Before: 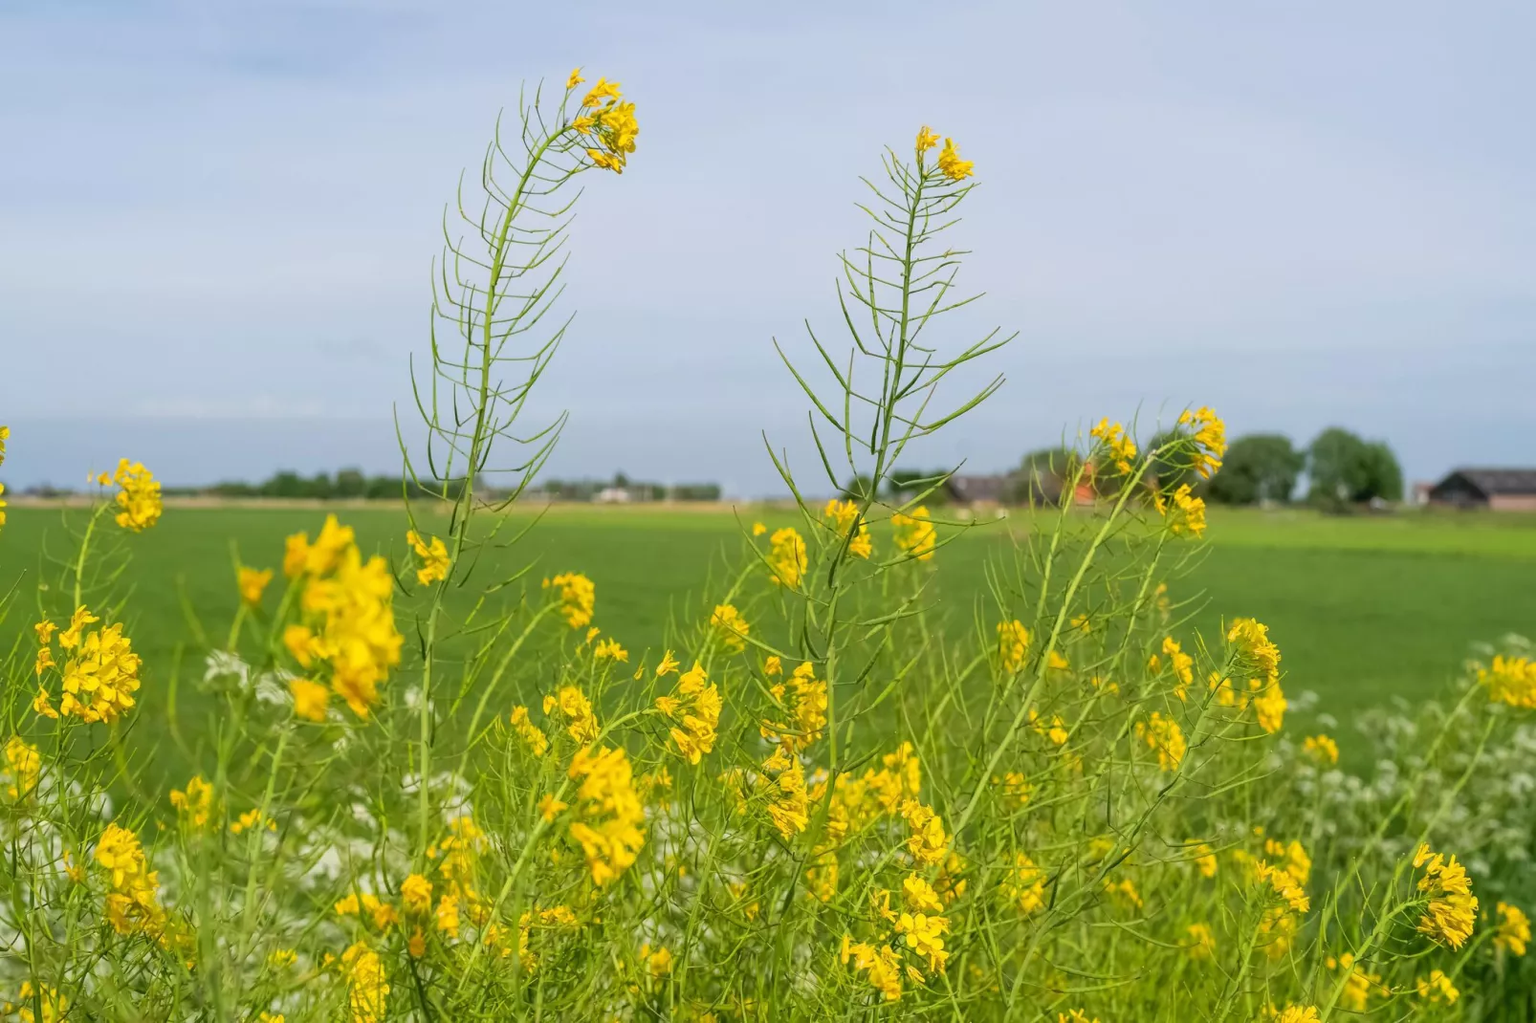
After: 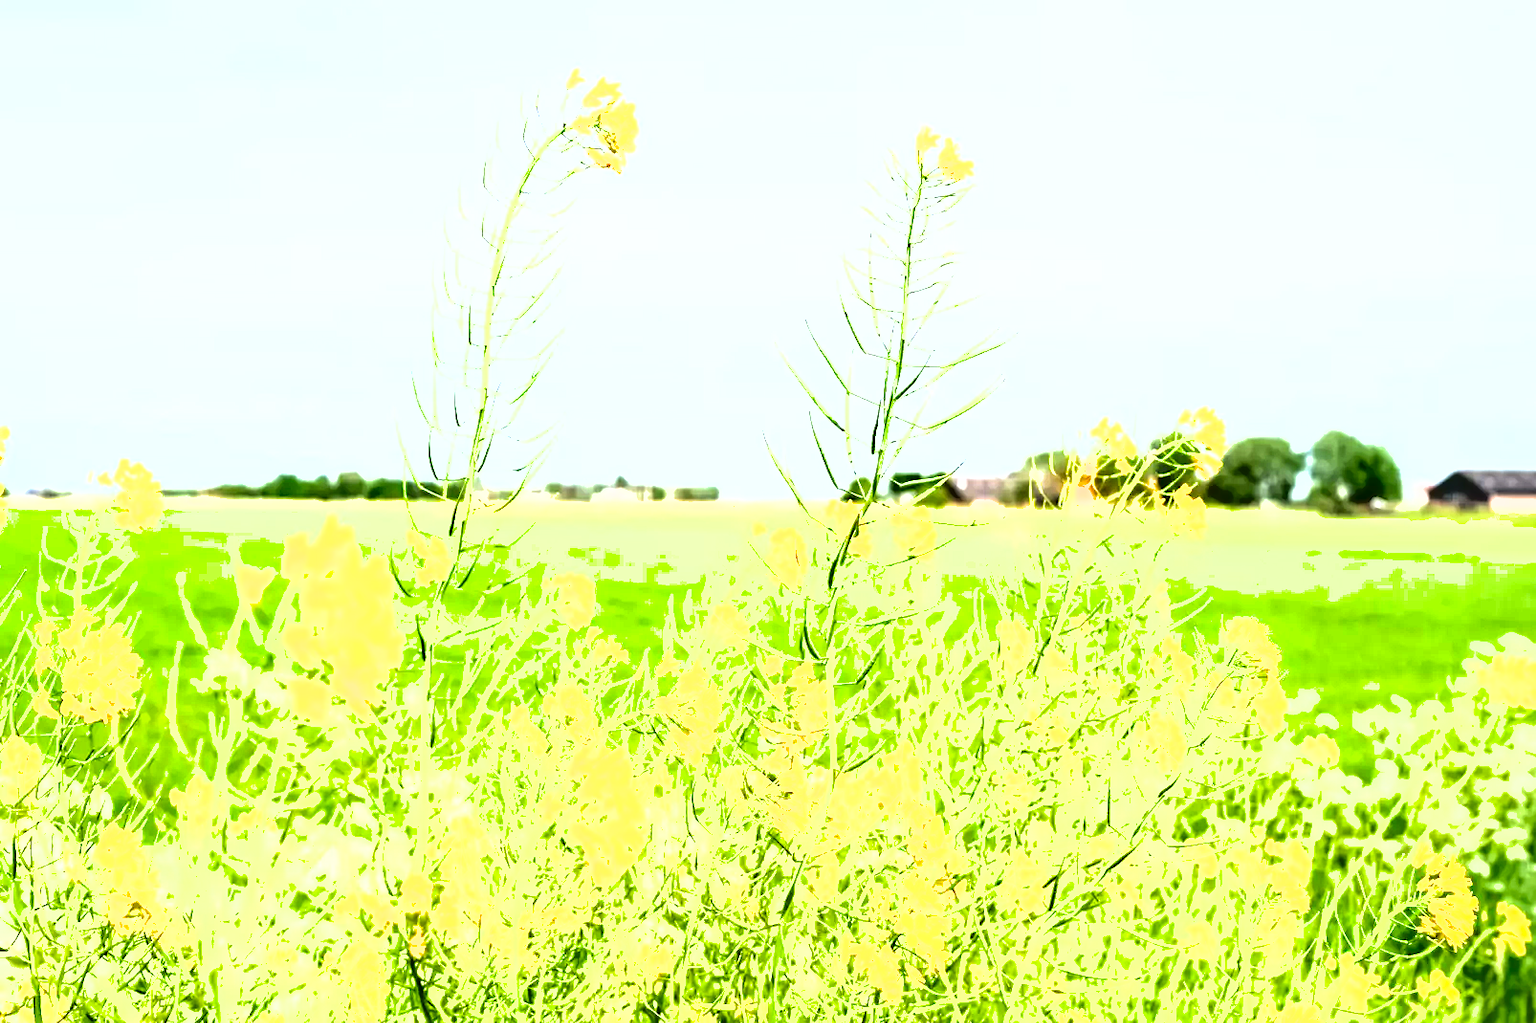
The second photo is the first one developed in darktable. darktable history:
shadows and highlights: low approximation 0.01, soften with gaussian
exposure: black level correction 0, exposure 2.327 EV, compensate exposure bias true, compensate highlight preservation false
